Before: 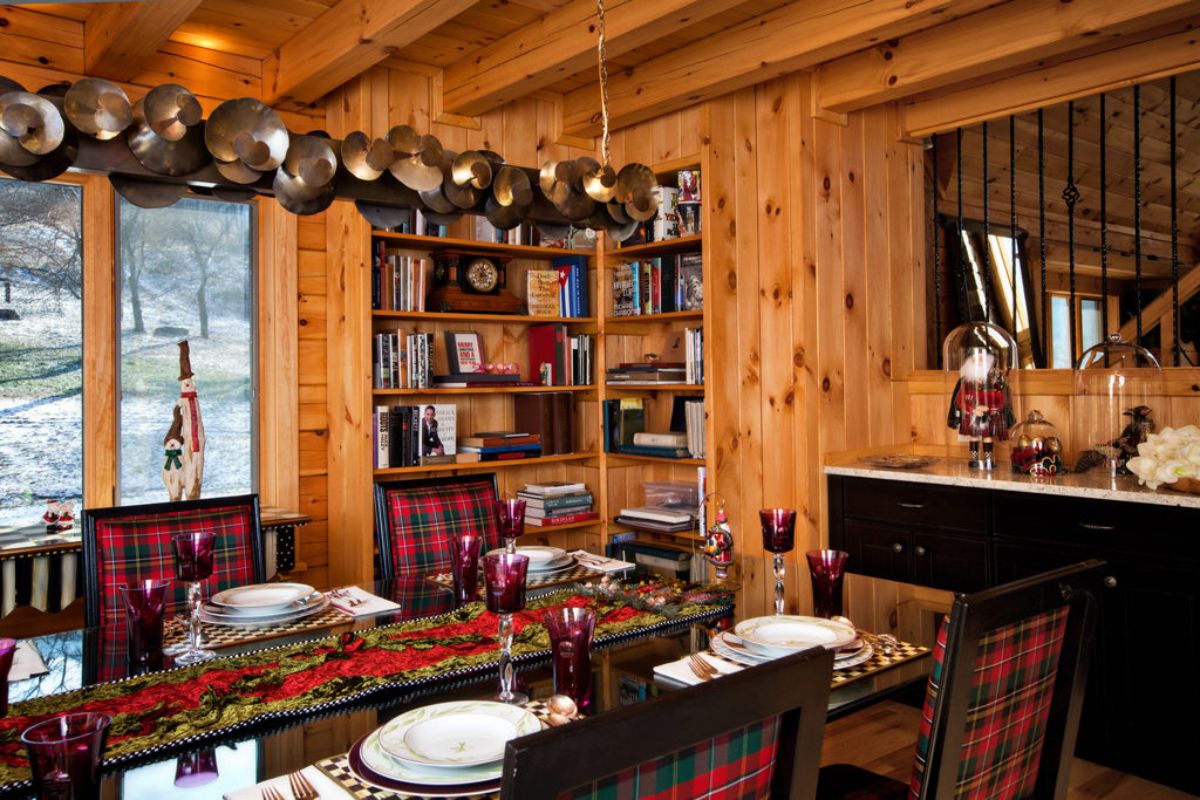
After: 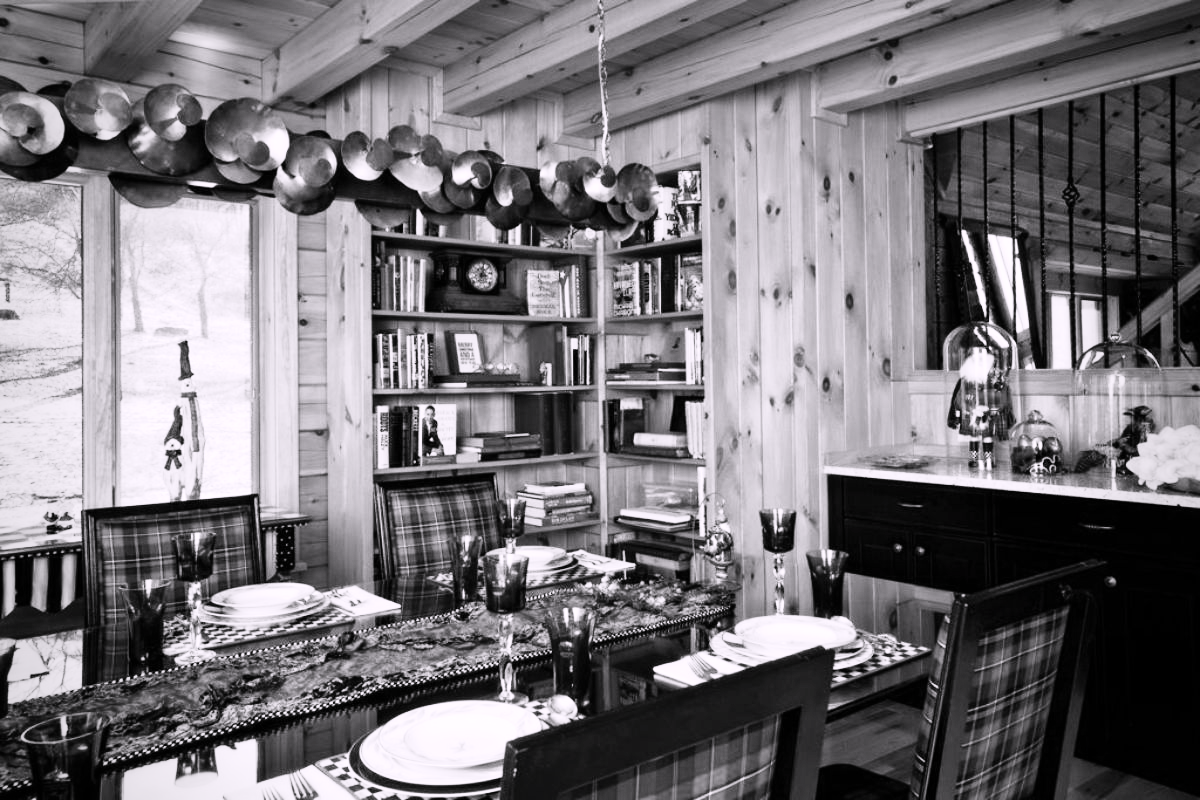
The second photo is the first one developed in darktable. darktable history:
color correction: highlights a* 1.53, highlights b* -1.69, saturation 2.47
tone curve: curves: ch0 [(0, 0) (0.003, 0.003) (0.011, 0.012) (0.025, 0.027) (0.044, 0.048) (0.069, 0.074) (0.1, 0.117) (0.136, 0.177) (0.177, 0.246) (0.224, 0.324) (0.277, 0.422) (0.335, 0.531) (0.399, 0.633) (0.468, 0.733) (0.543, 0.824) (0.623, 0.895) (0.709, 0.938) (0.801, 0.961) (0.898, 0.98) (1, 1)], preserve colors none
vignetting: fall-off start 74.03%, fall-off radius 65.53%
color calibration: output gray [0.246, 0.254, 0.501, 0], illuminant same as pipeline (D50), adaptation none (bypass), x 0.332, y 0.335, temperature 5018.32 K
